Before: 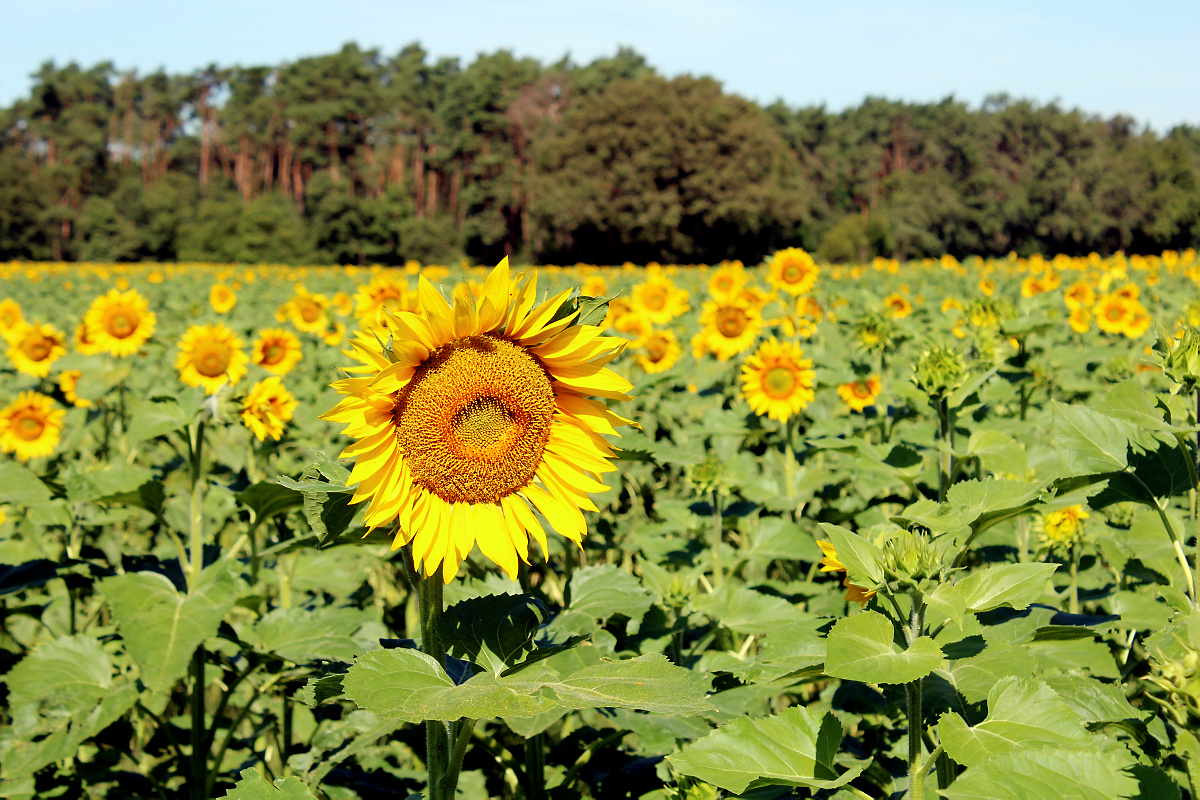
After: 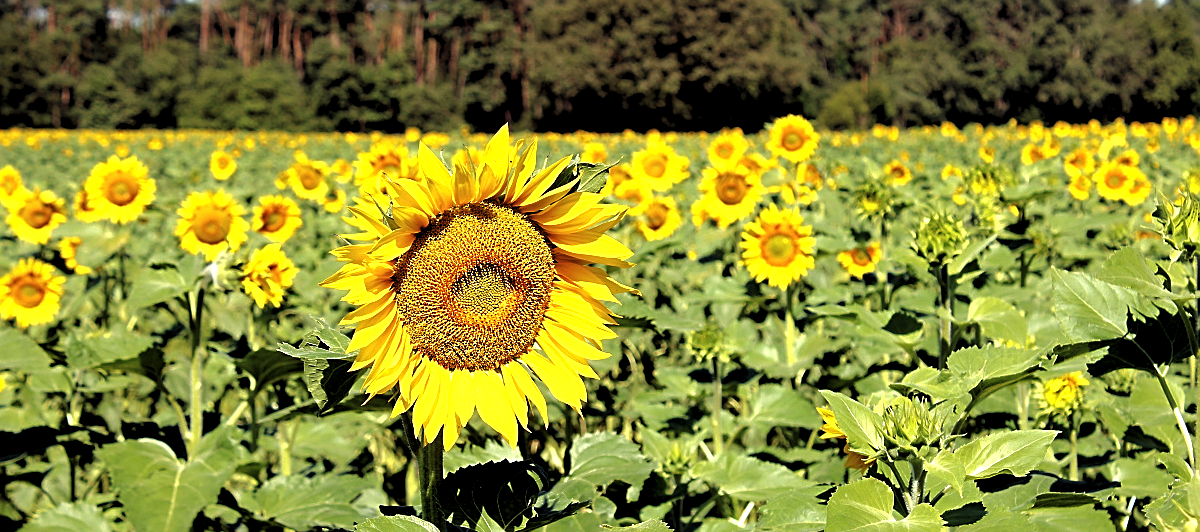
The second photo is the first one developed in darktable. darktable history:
sharpen: on, module defaults
levels: levels [0.116, 0.574, 1]
exposure: exposure 0.669 EV, compensate highlight preservation false
crop: top 16.727%, bottom 16.727%
rgb curve: curves: ch0 [(0, 0) (0.175, 0.154) (0.785, 0.663) (1, 1)]
